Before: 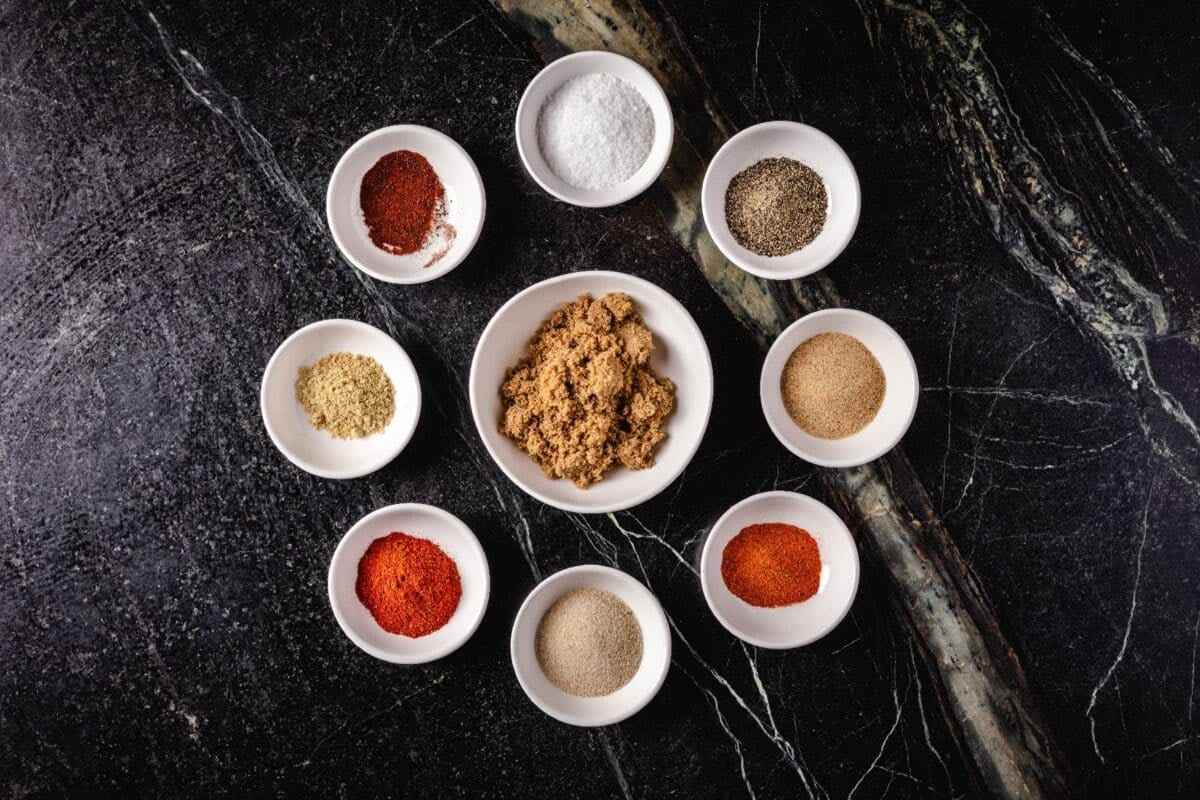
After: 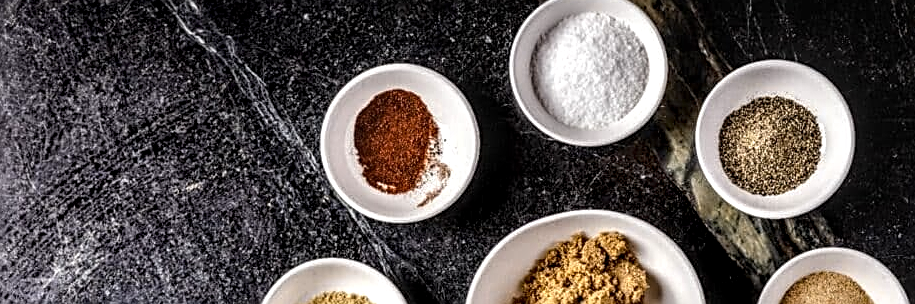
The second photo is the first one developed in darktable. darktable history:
local contrast: highlights 65%, shadows 54%, detail 169%, midtone range 0.514
color contrast: green-magenta contrast 0.8, blue-yellow contrast 1.1, unbound 0
sharpen: on, module defaults
crop: left 0.579%, top 7.627%, right 23.167%, bottom 54.275%
